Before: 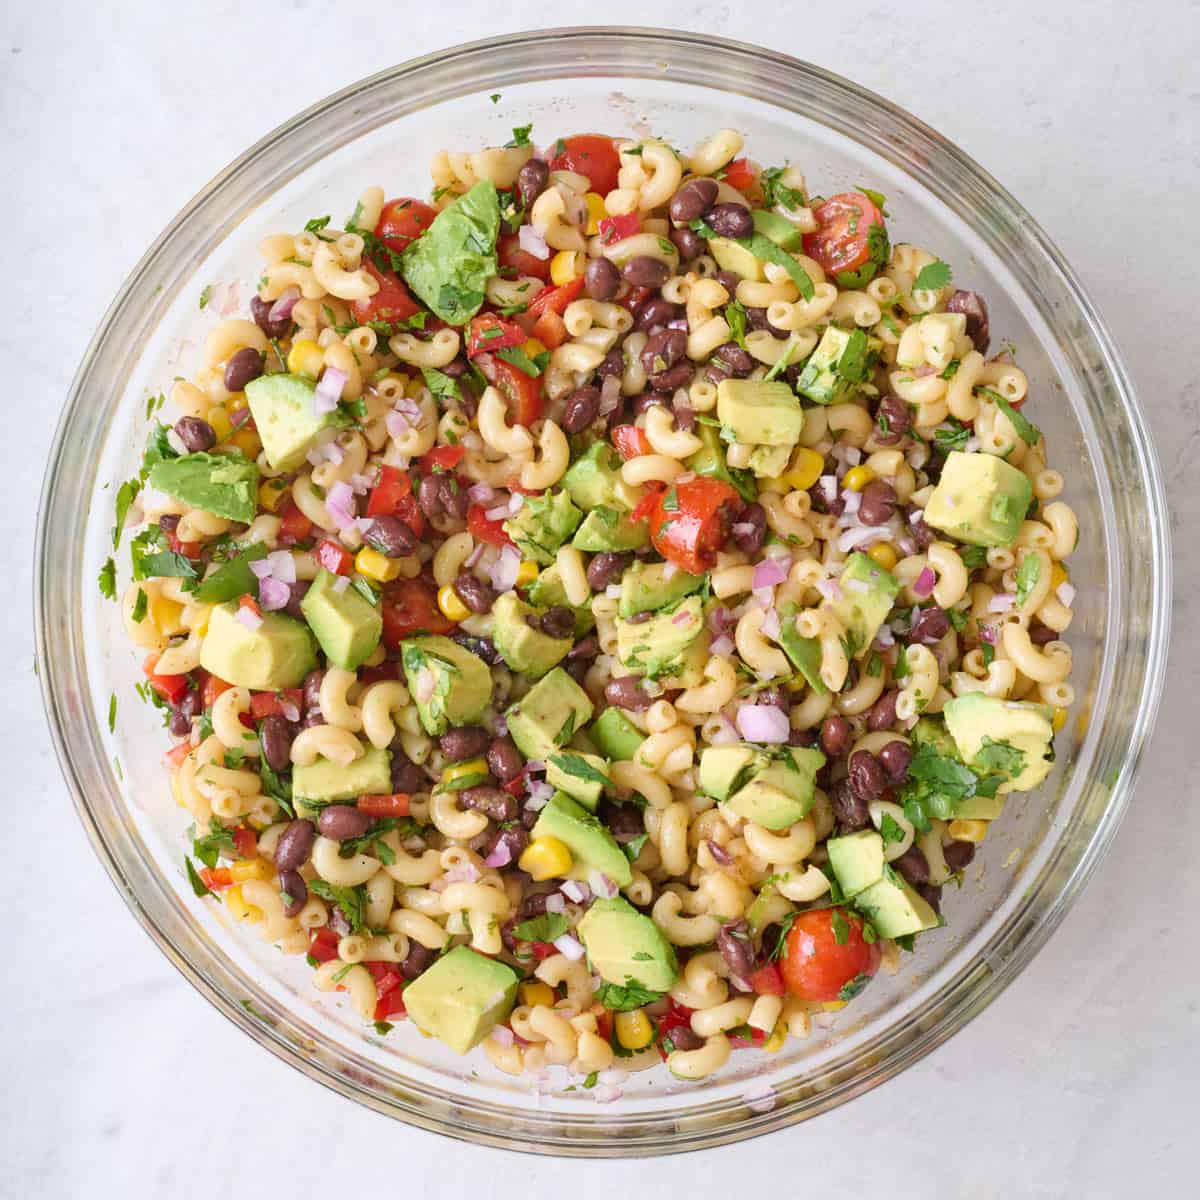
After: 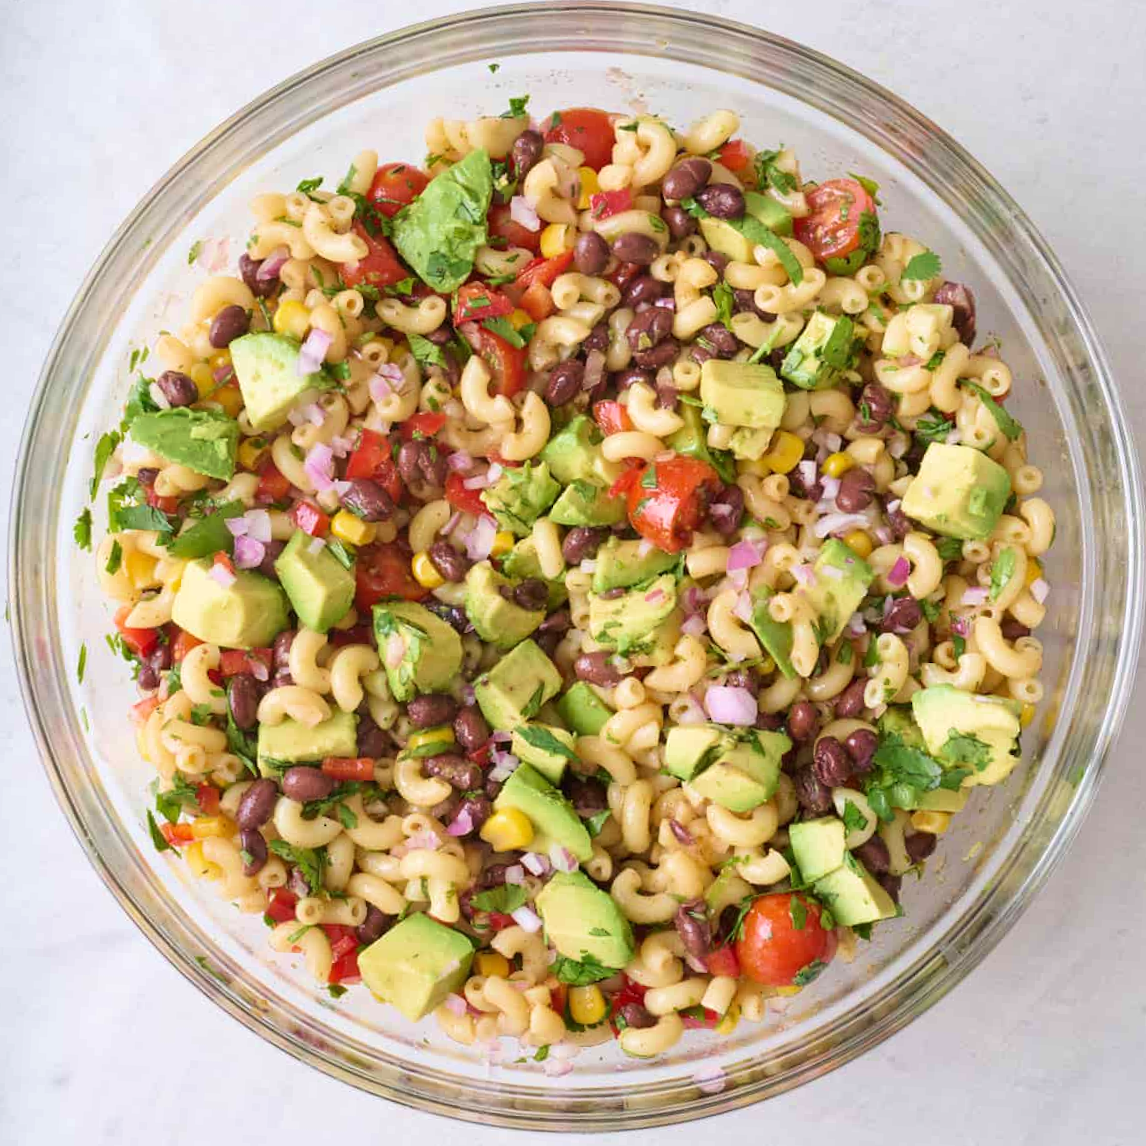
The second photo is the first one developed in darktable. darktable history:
velvia: on, module defaults
crop and rotate: angle -2.75°
